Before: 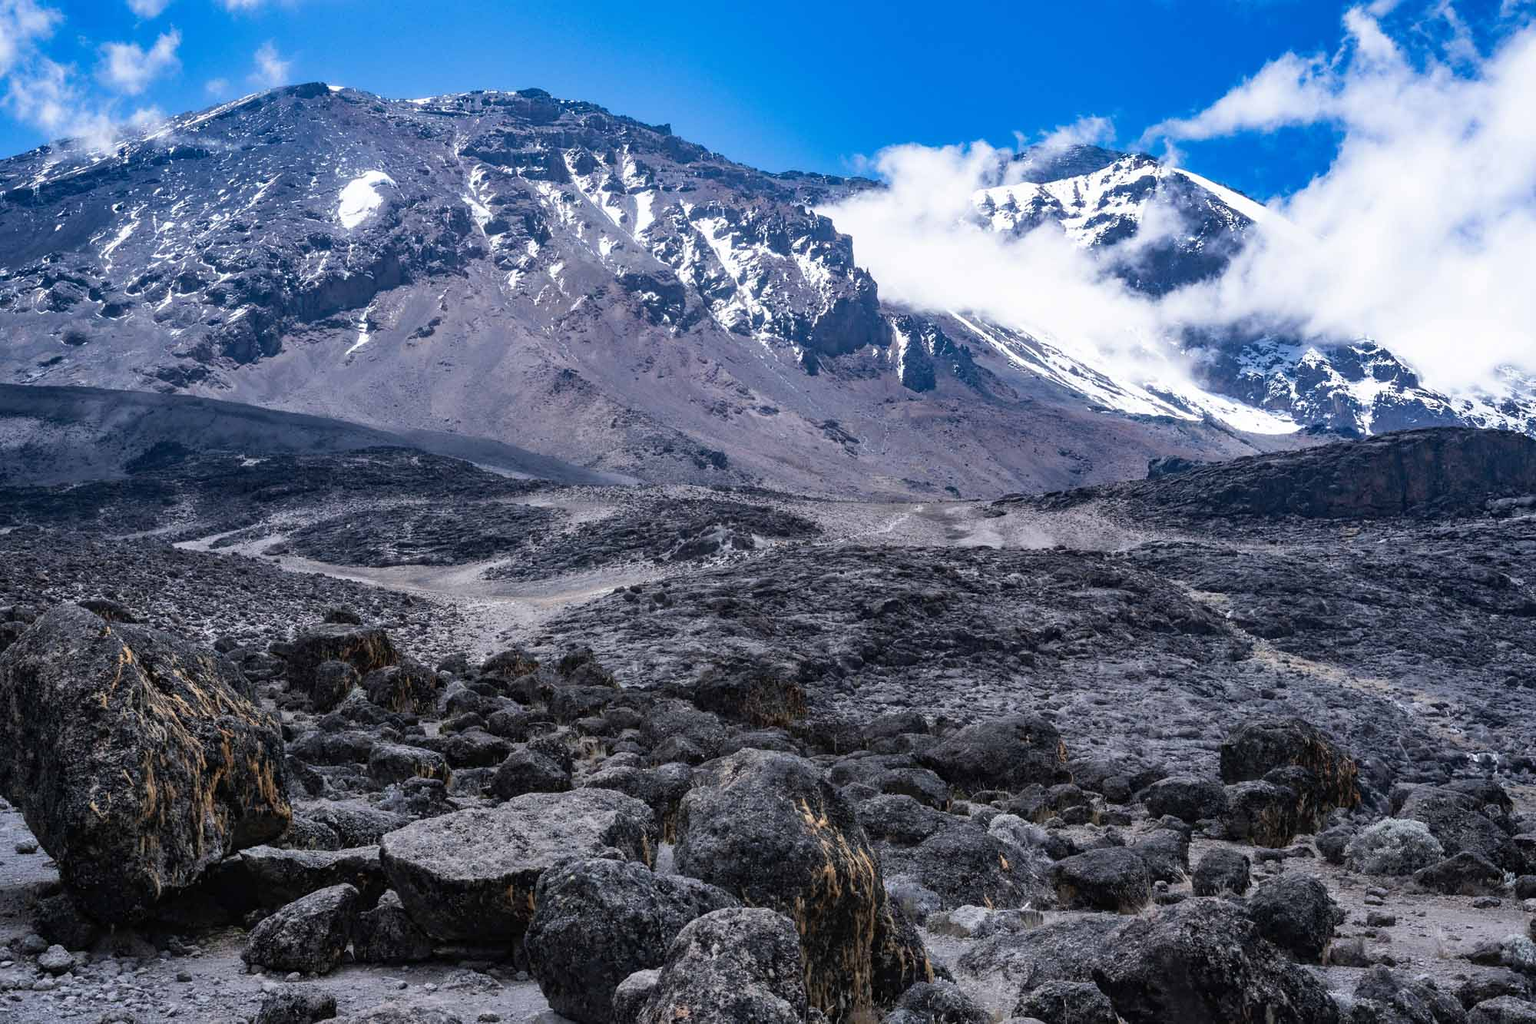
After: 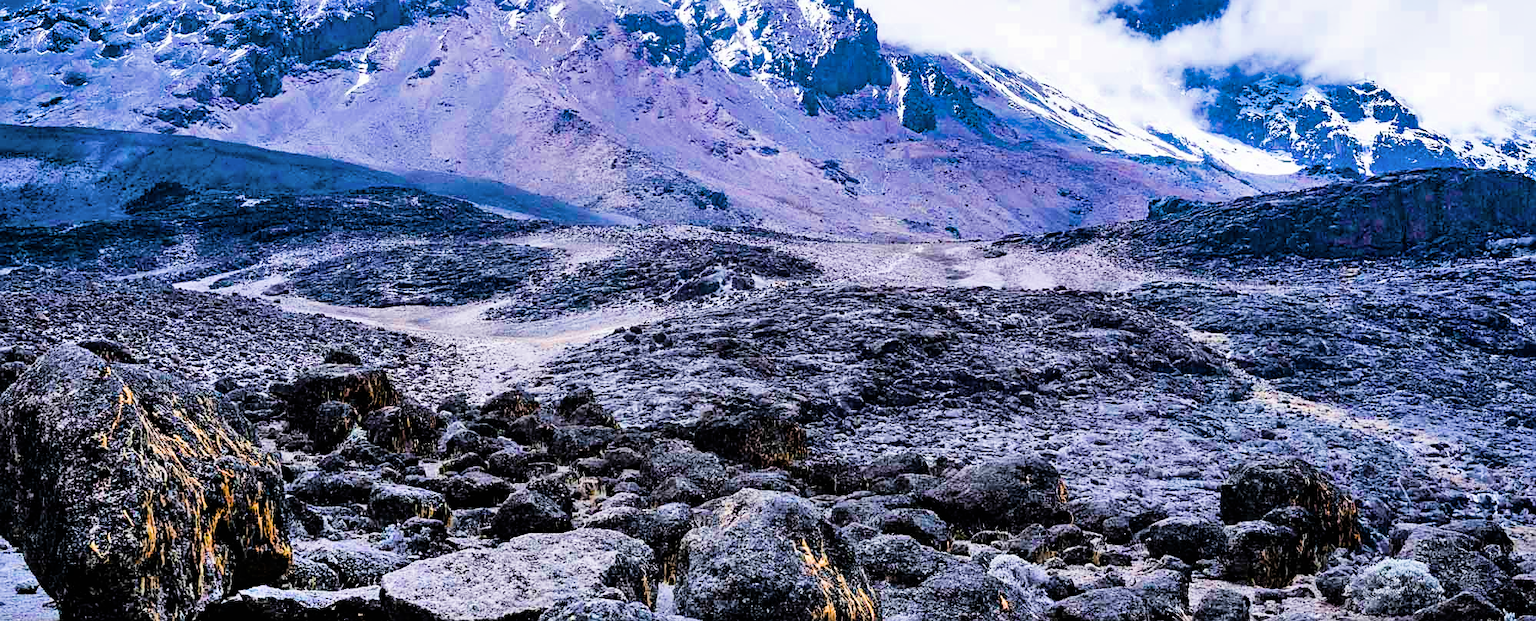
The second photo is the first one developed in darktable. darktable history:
contrast brightness saturation: saturation -0.05
exposure: black level correction -0.003, exposure 0.04 EV, compensate highlight preservation false
crop and rotate: top 25.357%, bottom 13.942%
sharpen: on, module defaults
shadows and highlights: shadows color adjustment 97.66%, soften with gaussian
filmic rgb: black relative exposure -5 EV, hardness 2.88, contrast 1.5
color balance rgb: linear chroma grading › global chroma 25%, perceptual saturation grading › global saturation 40%, perceptual saturation grading › highlights -50%, perceptual saturation grading › shadows 30%, perceptual brilliance grading › global brilliance 25%, global vibrance 60%
